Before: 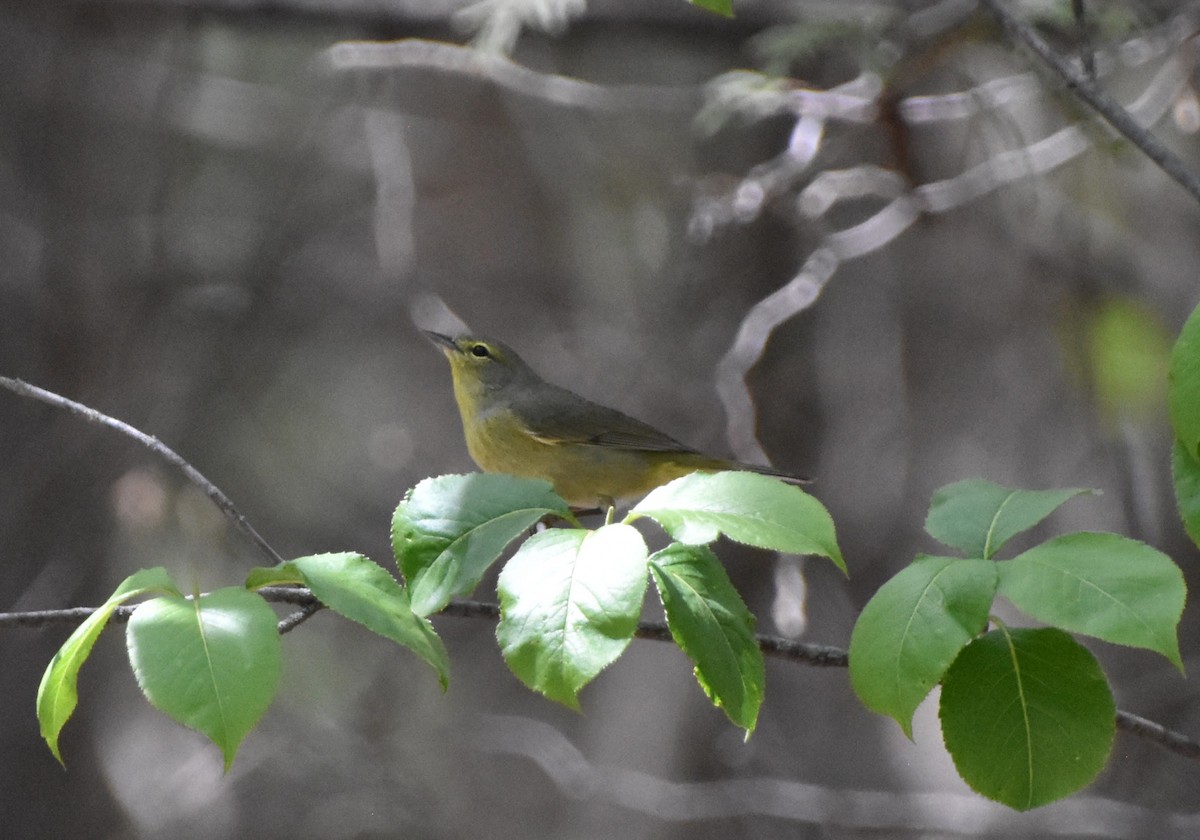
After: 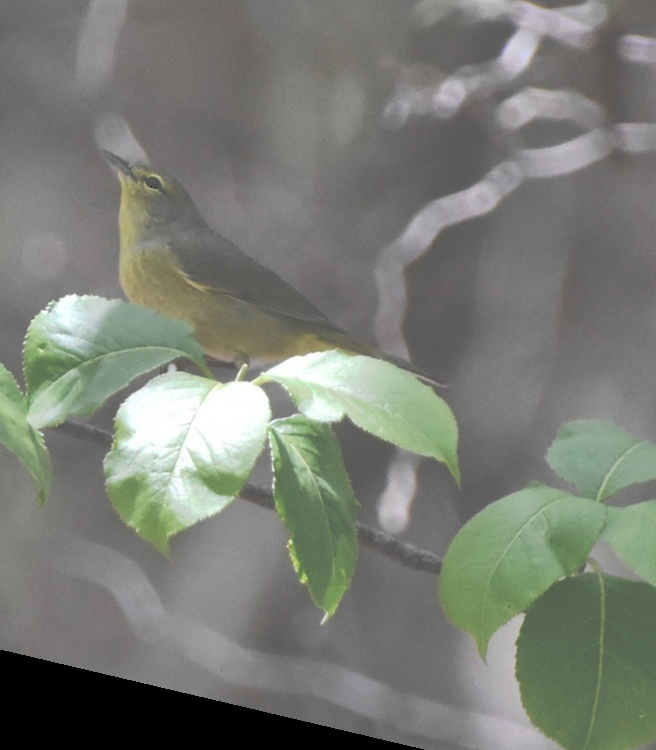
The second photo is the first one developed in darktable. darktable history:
tone curve: curves: ch0 [(0, 0) (0.003, 0.346) (0.011, 0.346) (0.025, 0.346) (0.044, 0.35) (0.069, 0.354) (0.1, 0.361) (0.136, 0.368) (0.177, 0.381) (0.224, 0.395) (0.277, 0.421) (0.335, 0.458) (0.399, 0.502) (0.468, 0.556) (0.543, 0.617) (0.623, 0.685) (0.709, 0.748) (0.801, 0.814) (0.898, 0.865) (1, 1)], preserve colors none
crop: left 31.379%, top 24.658%, right 20.326%, bottom 6.628%
rotate and perspective: rotation 13.27°, automatic cropping off
contrast brightness saturation: saturation -0.05
